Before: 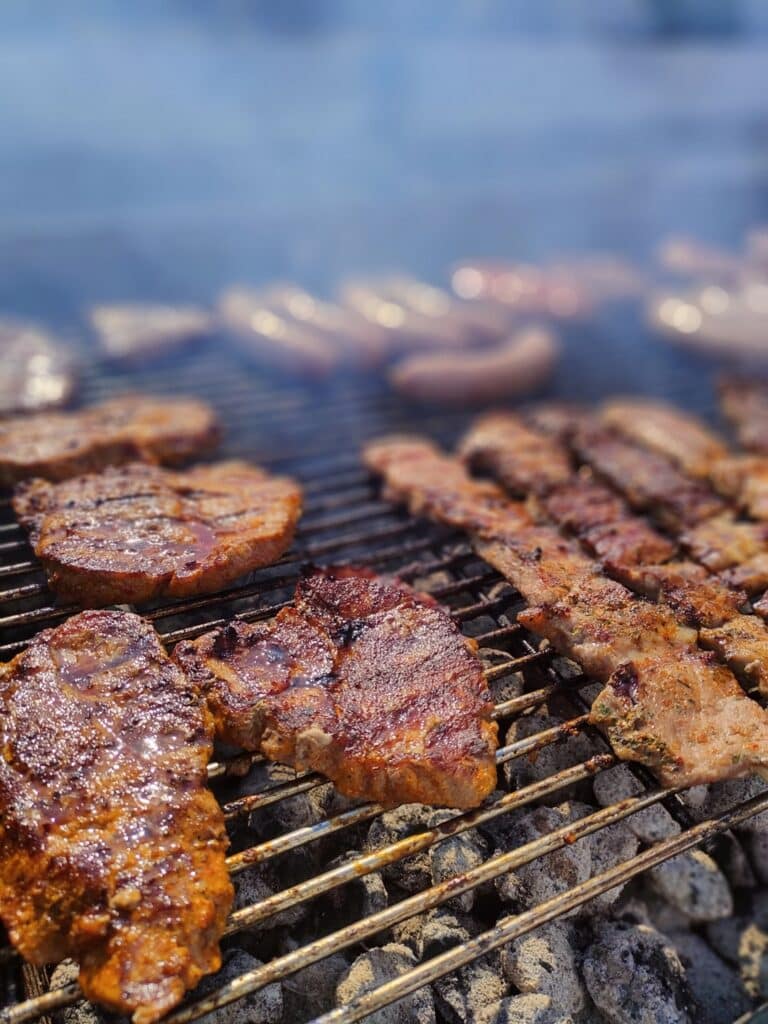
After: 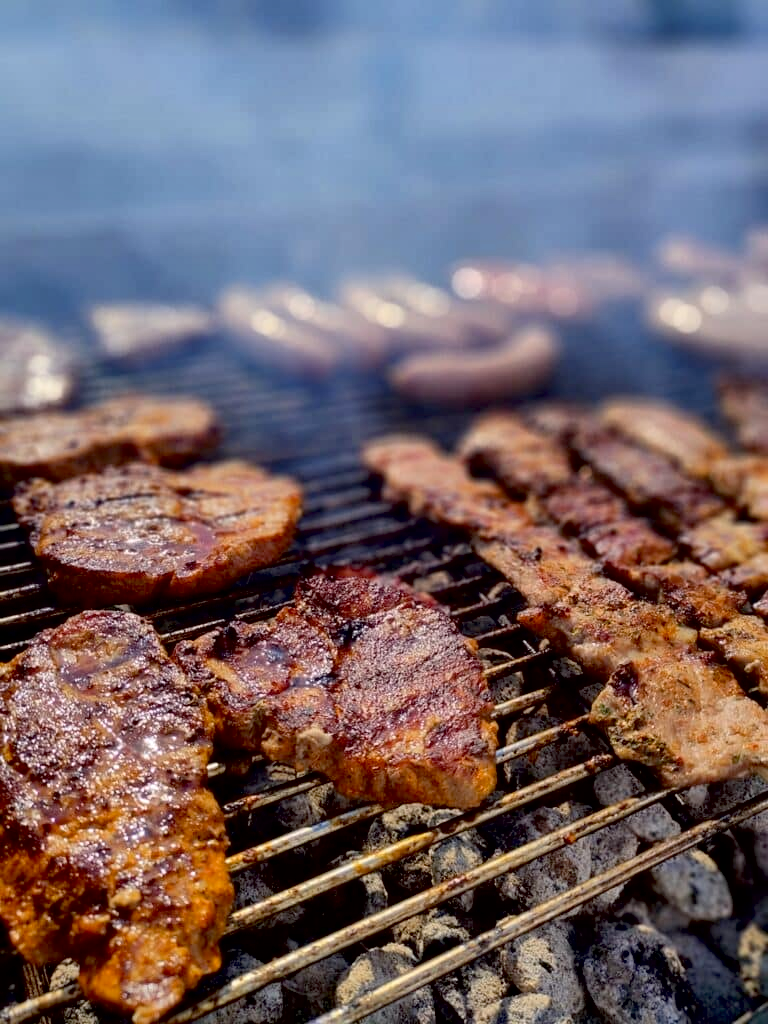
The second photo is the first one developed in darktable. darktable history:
exposure: black level correction 0.016, exposure -0.009 EV, compensate highlight preservation false
local contrast: mode bilateral grid, contrast 20, coarseness 50, detail 140%, midtone range 0.2
